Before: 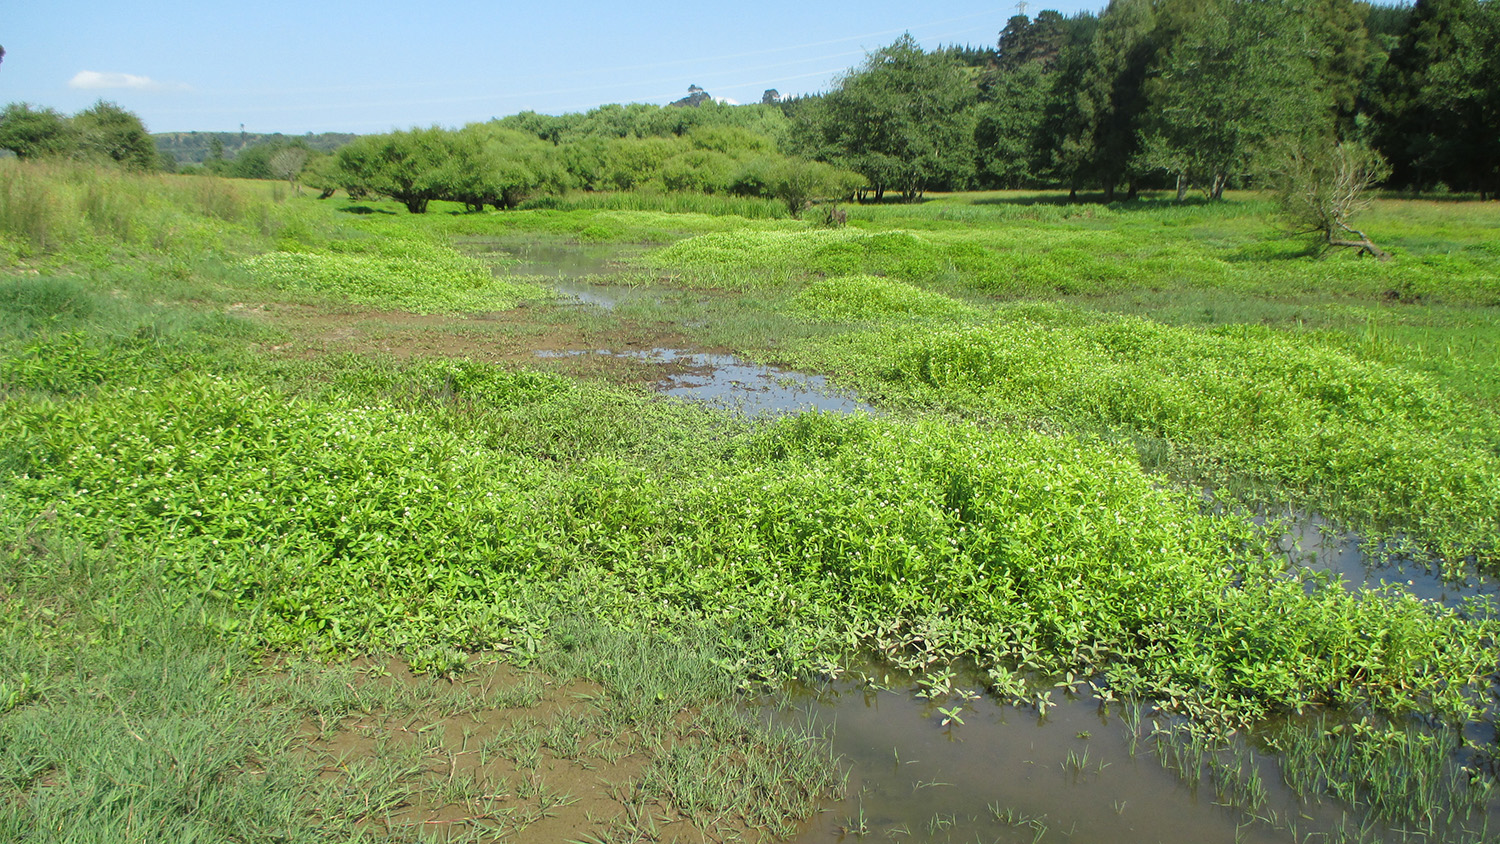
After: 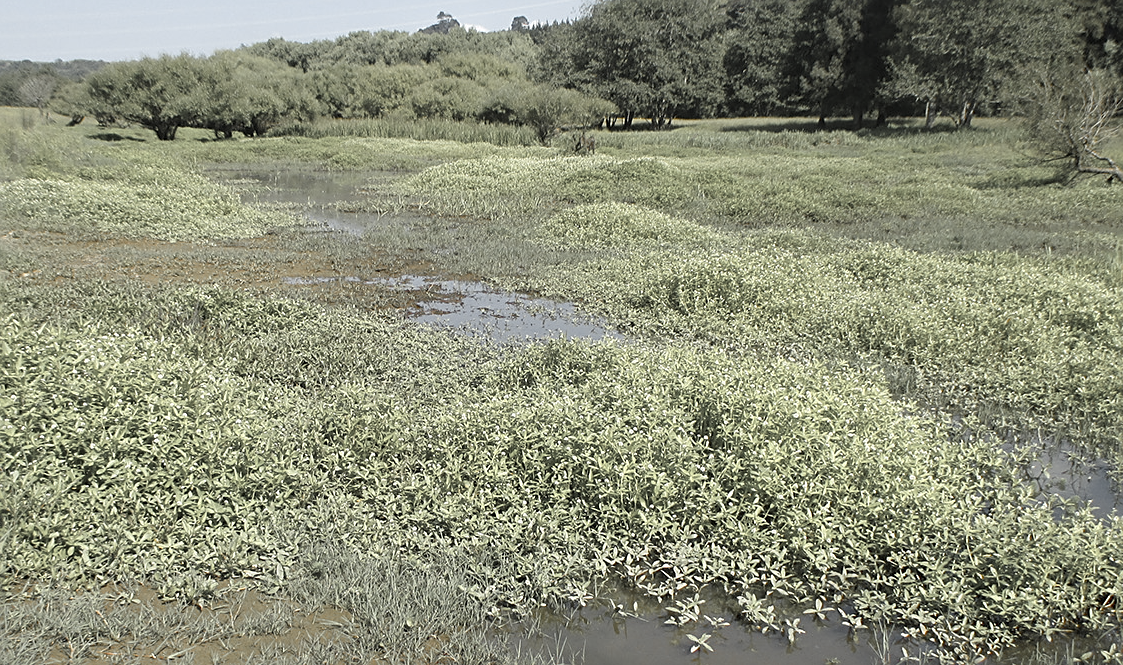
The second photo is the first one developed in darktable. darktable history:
sharpen: on, module defaults
color zones: curves: ch1 [(0, 0.638) (0.193, 0.442) (0.286, 0.15) (0.429, 0.14) (0.571, 0.142) (0.714, 0.154) (0.857, 0.175) (1, 0.638)]
crop: left 16.768%, top 8.653%, right 8.362%, bottom 12.485%
color contrast: green-magenta contrast 0.85, blue-yellow contrast 1.25, unbound 0
